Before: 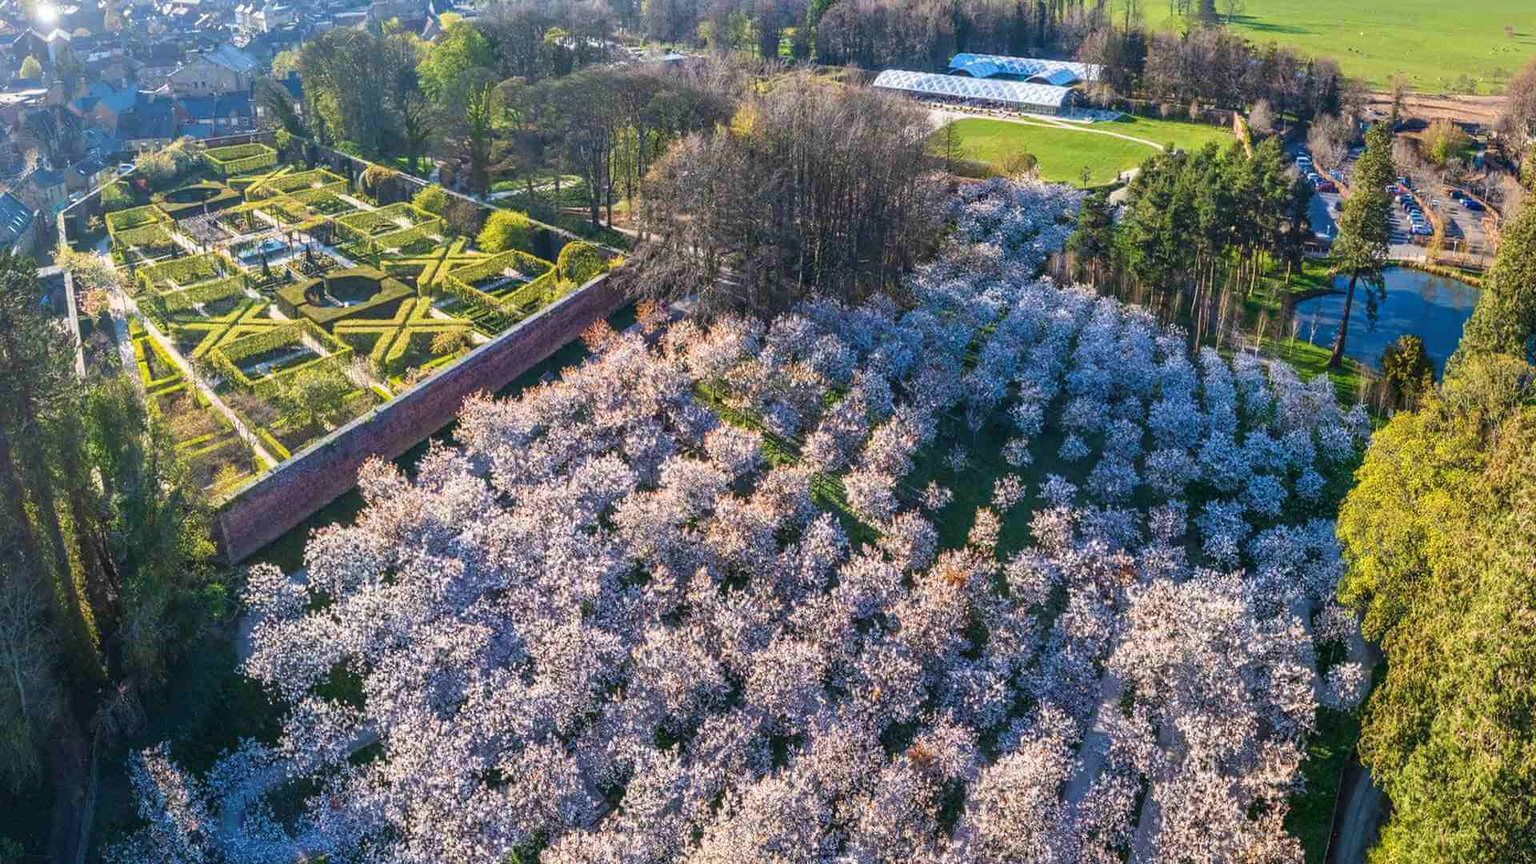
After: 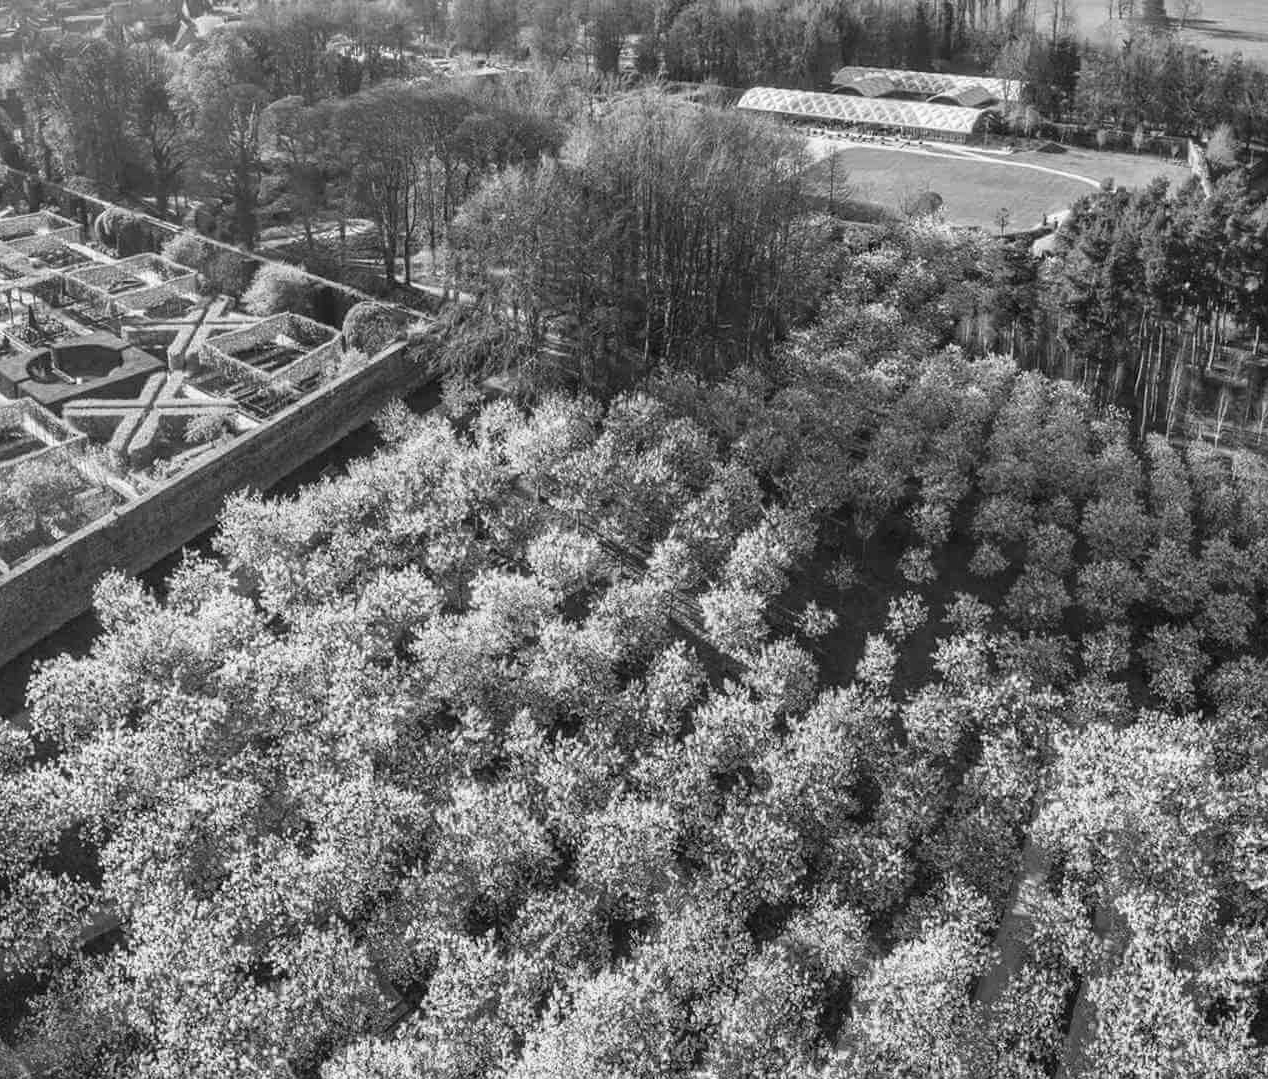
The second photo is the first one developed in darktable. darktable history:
crop and rotate: left 18.442%, right 15.508%
monochrome: on, module defaults
color calibration: x 0.38, y 0.39, temperature 4086.04 K
